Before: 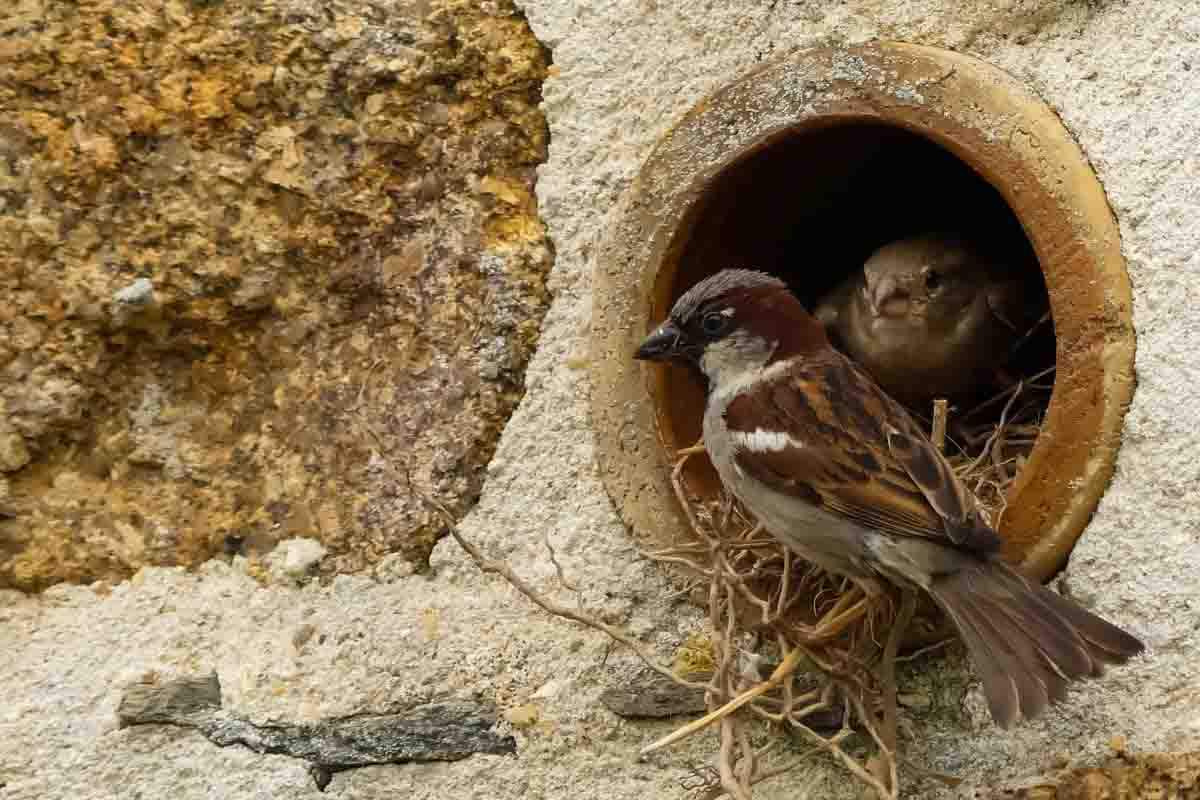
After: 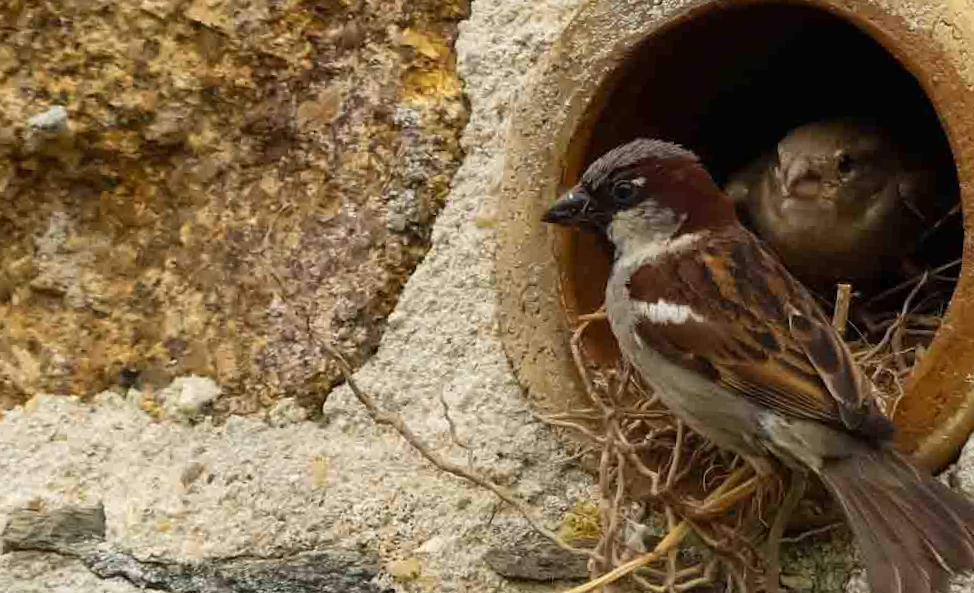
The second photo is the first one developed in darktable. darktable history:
crop and rotate: angle -4.13°, left 9.822%, top 20.687%, right 12.474%, bottom 12.158%
